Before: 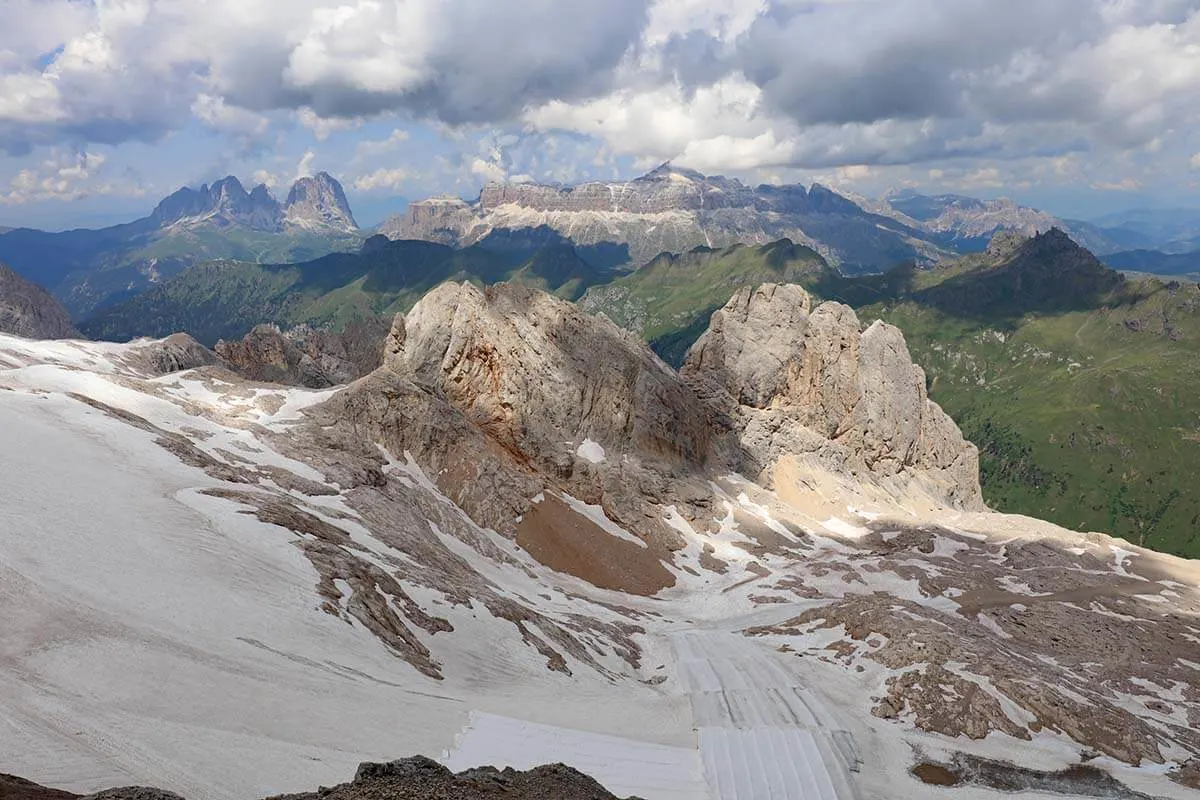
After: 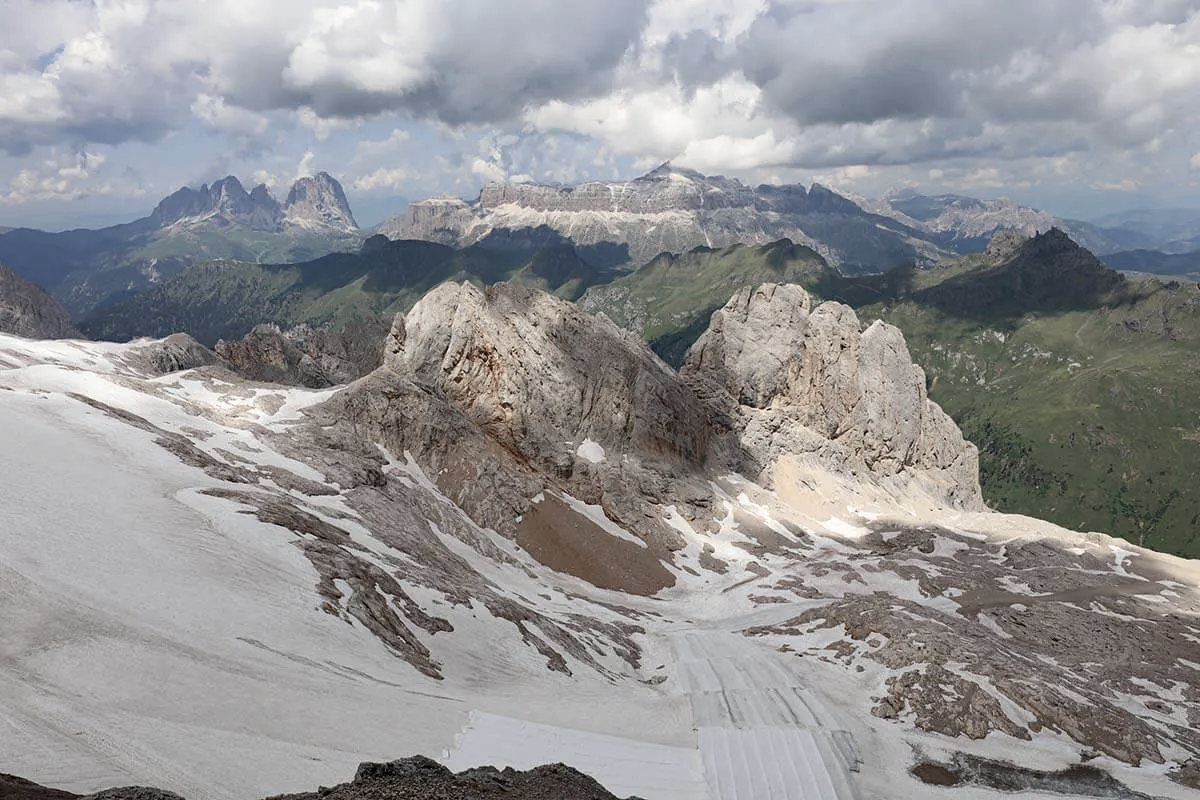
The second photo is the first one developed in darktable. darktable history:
contrast brightness saturation: contrast 0.103, saturation -0.37
